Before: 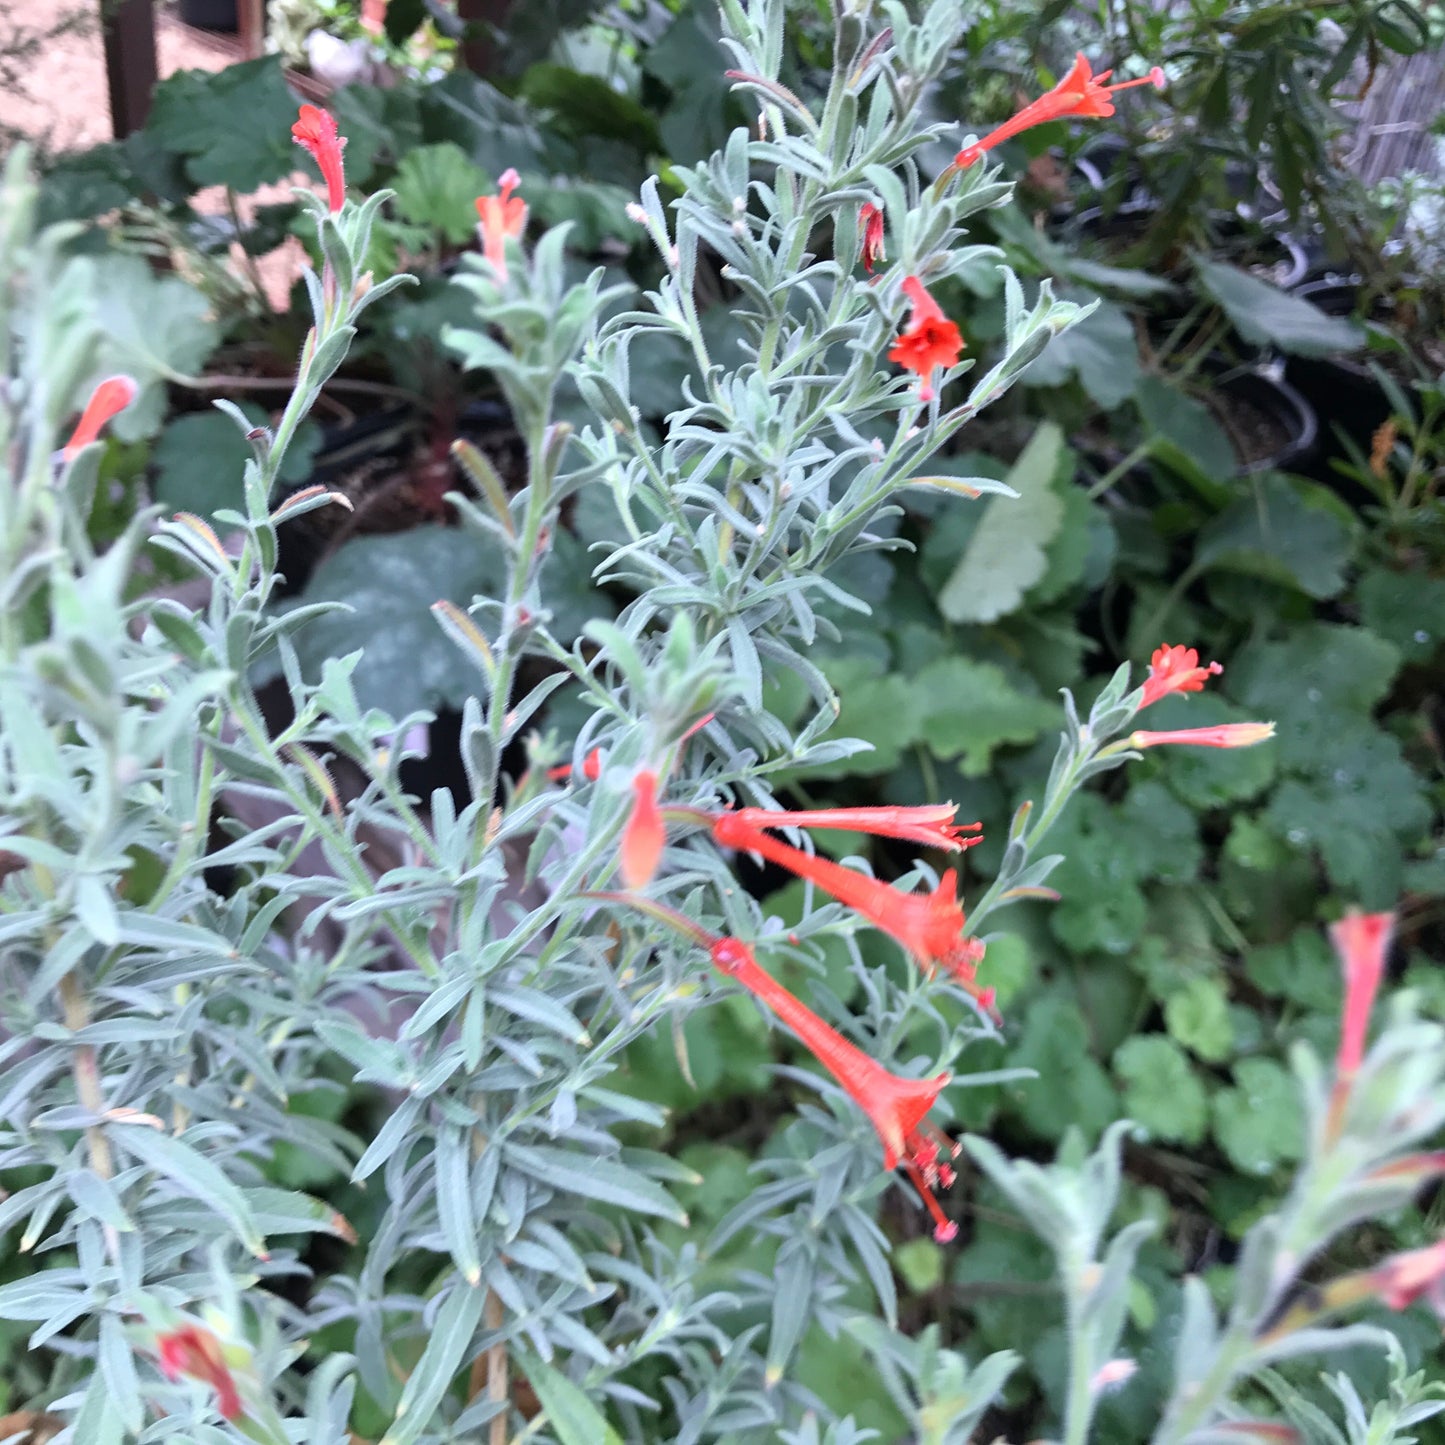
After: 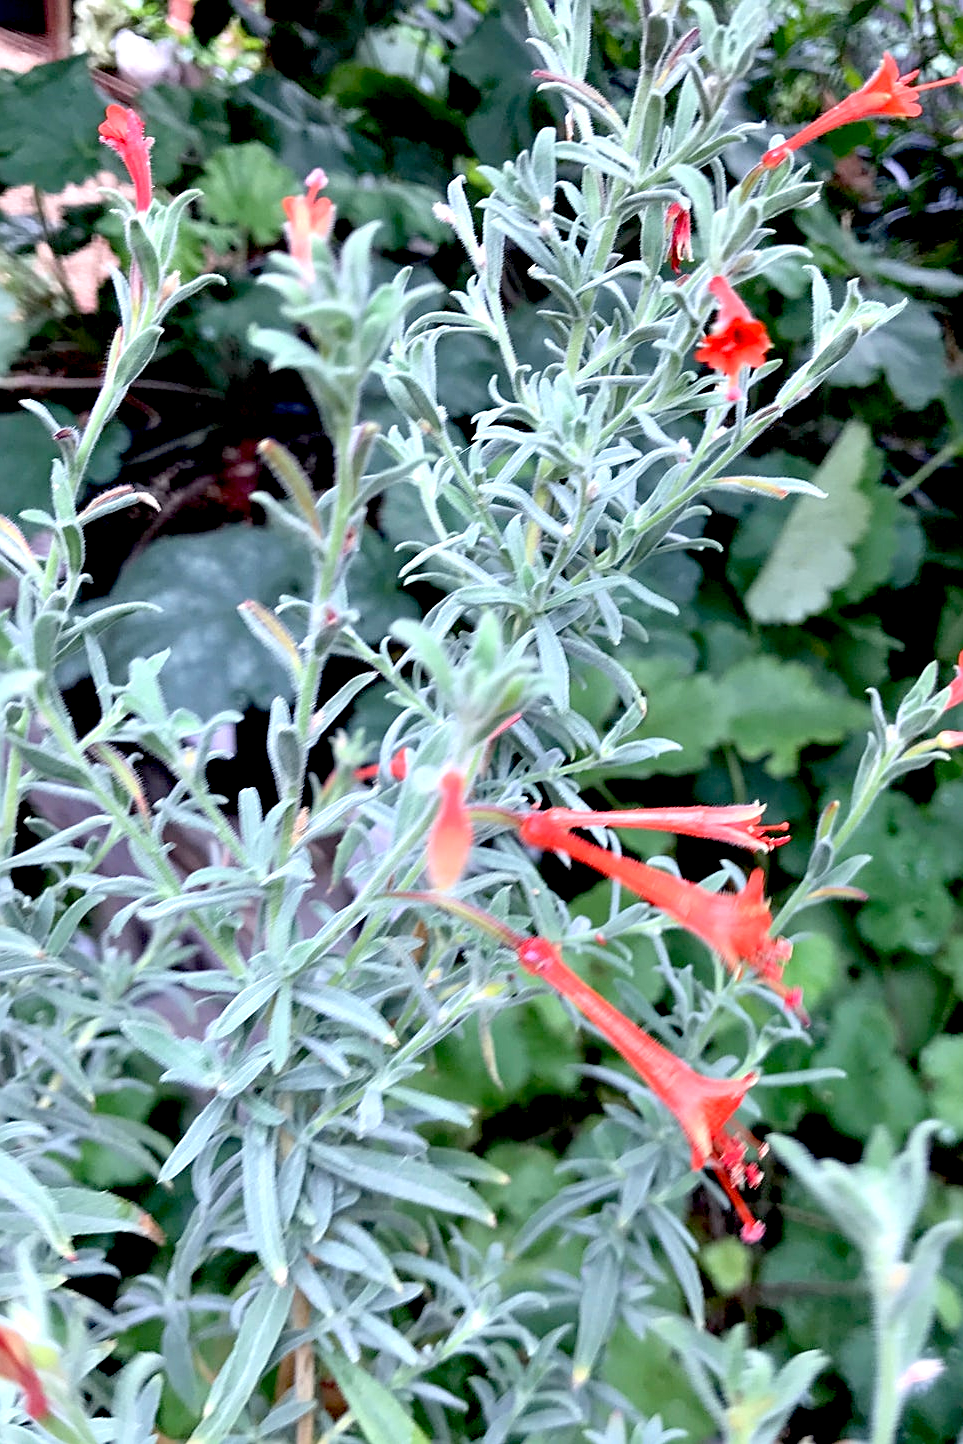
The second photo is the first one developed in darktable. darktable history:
crop and rotate: left 13.409%, right 19.924%
exposure: black level correction 0.031, exposure 0.304 EV, compensate highlight preservation false
sharpen: on, module defaults
tone equalizer: on, module defaults
